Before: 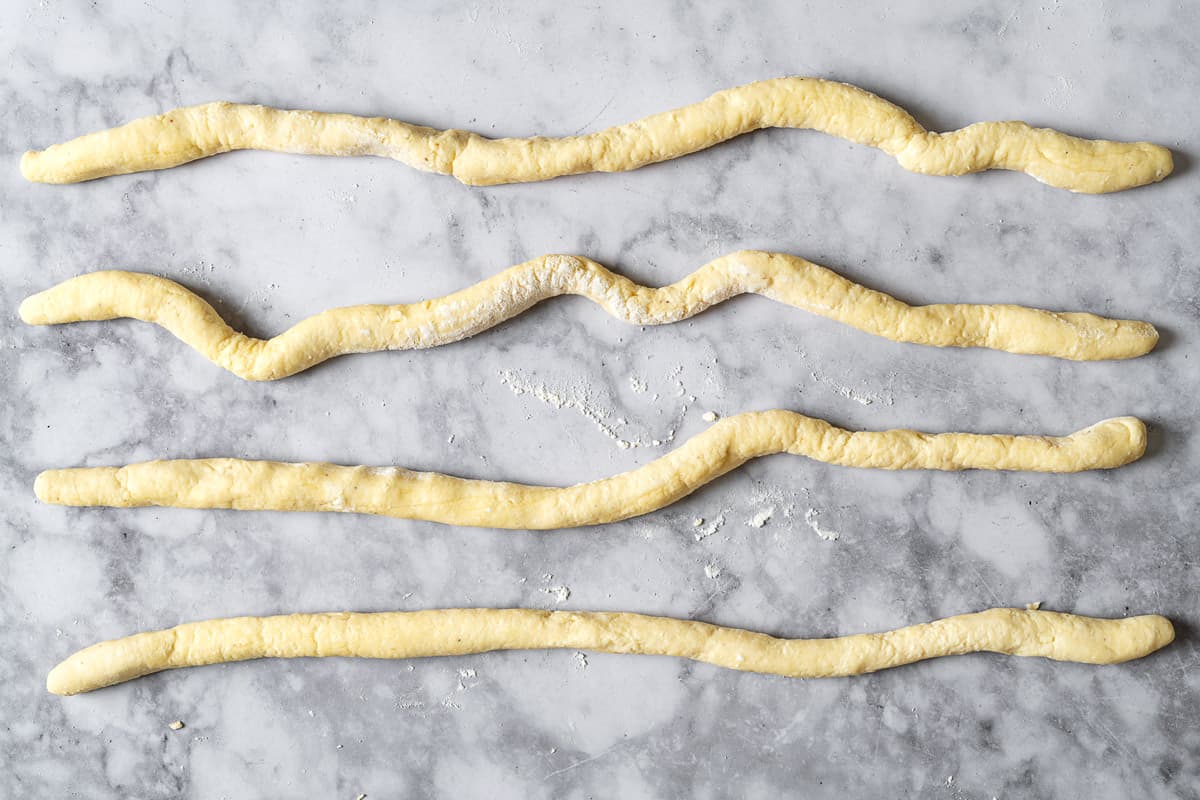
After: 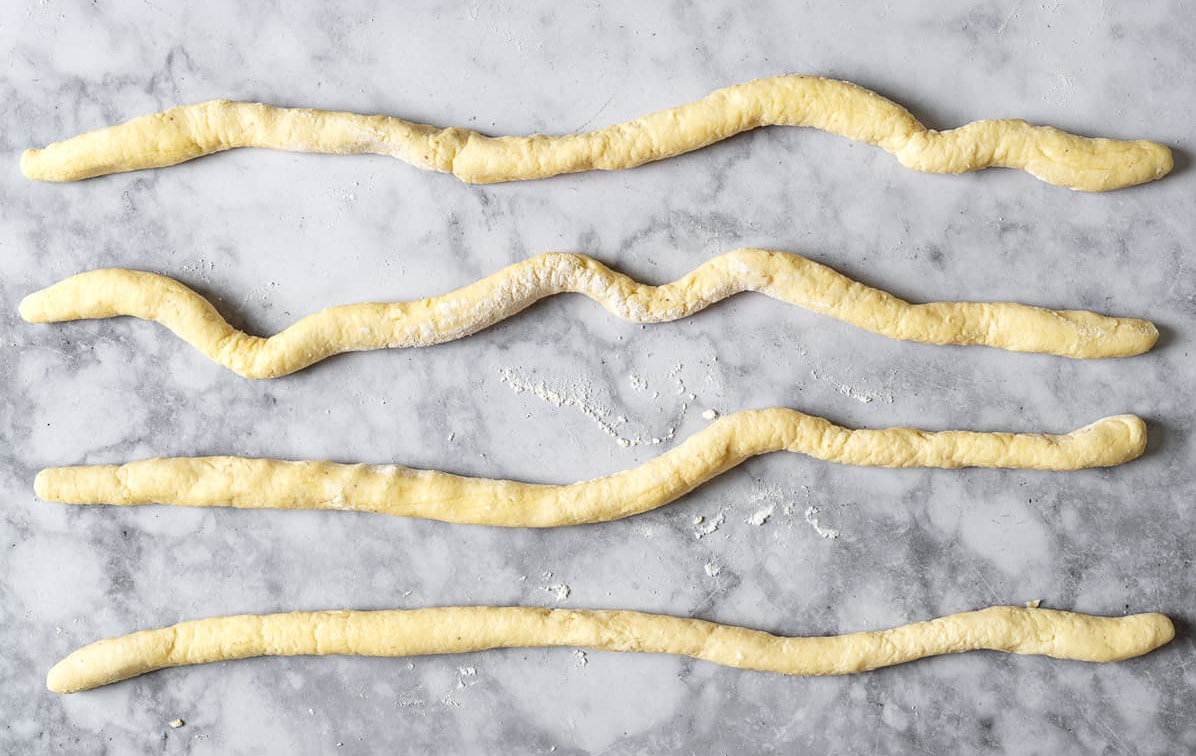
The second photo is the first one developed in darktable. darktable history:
crop: top 0.368%, right 0.256%, bottom 5.102%
